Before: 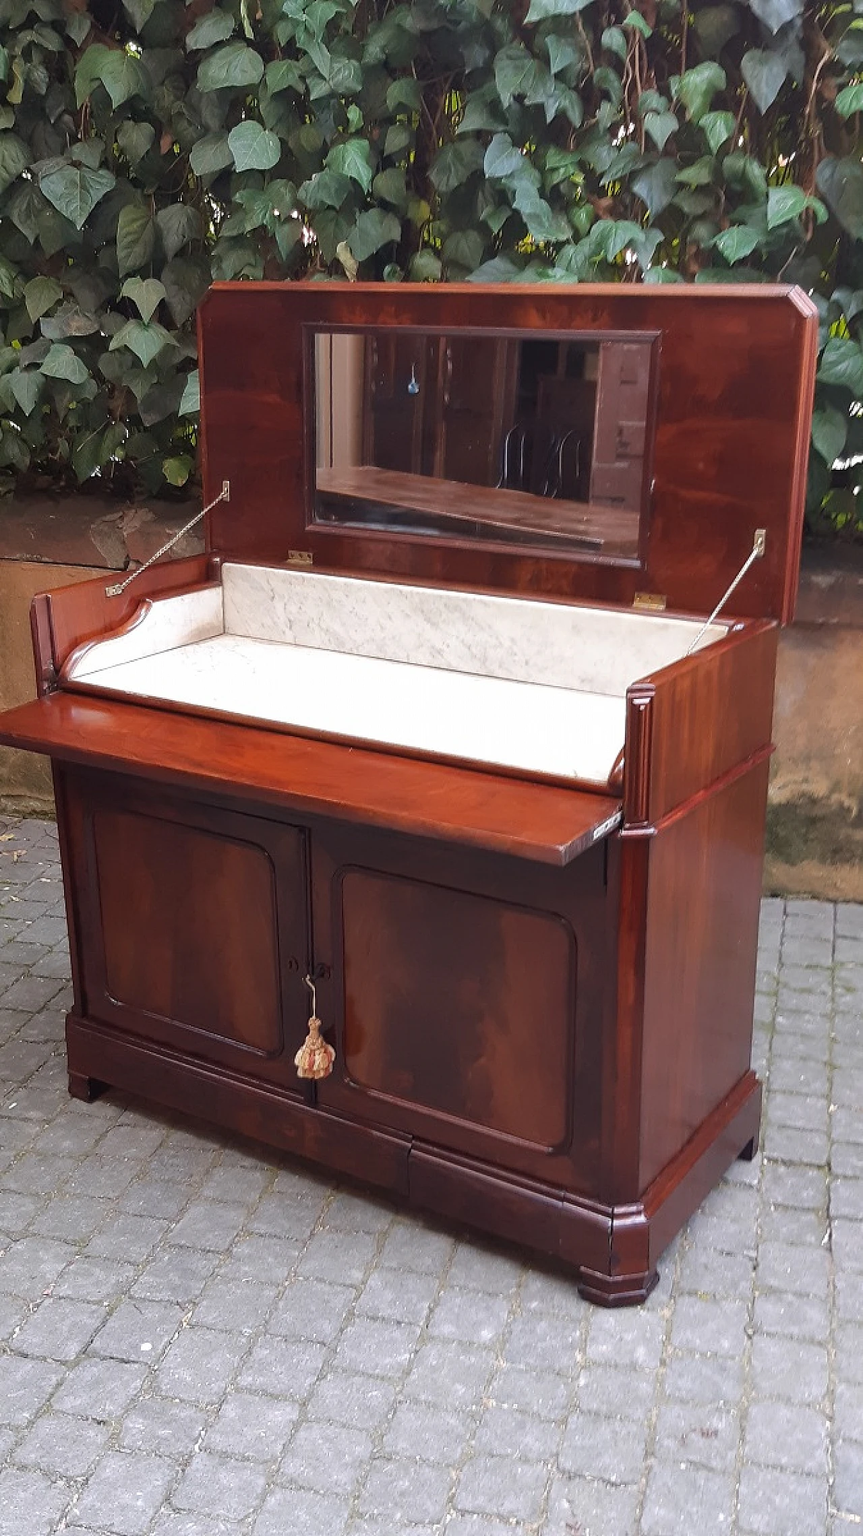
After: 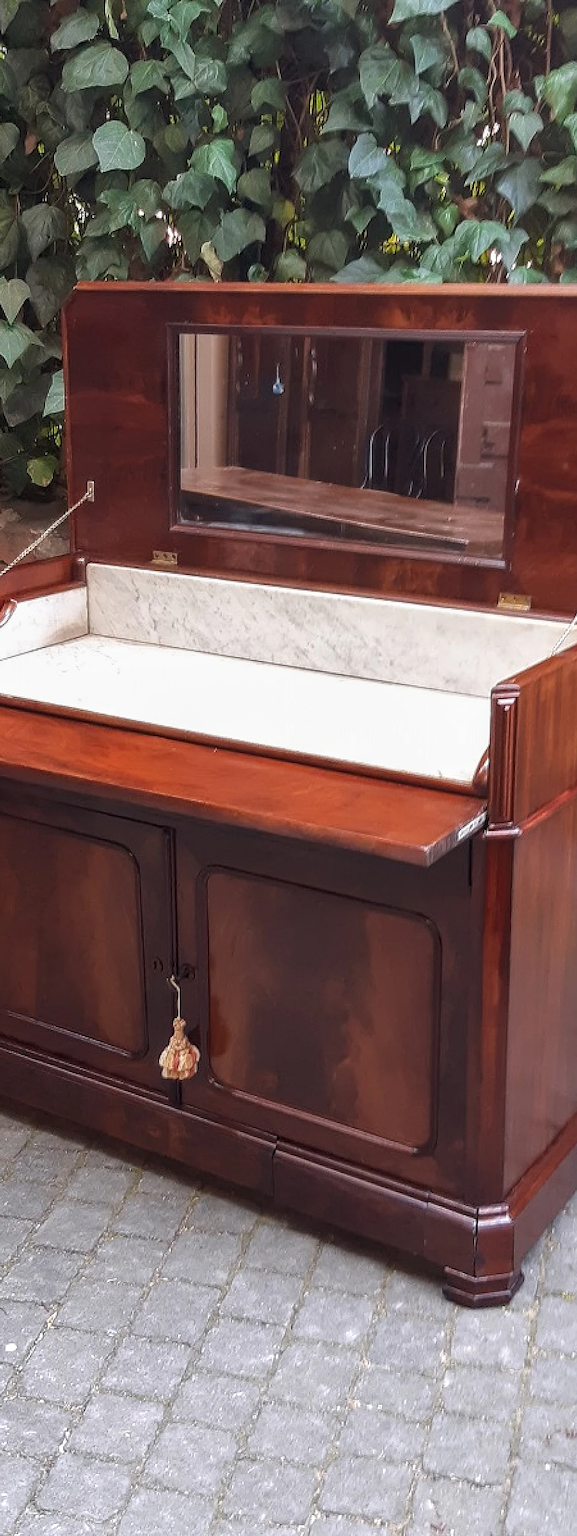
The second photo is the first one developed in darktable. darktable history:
local contrast: on, module defaults
crop and rotate: left 15.736%, right 17.357%
